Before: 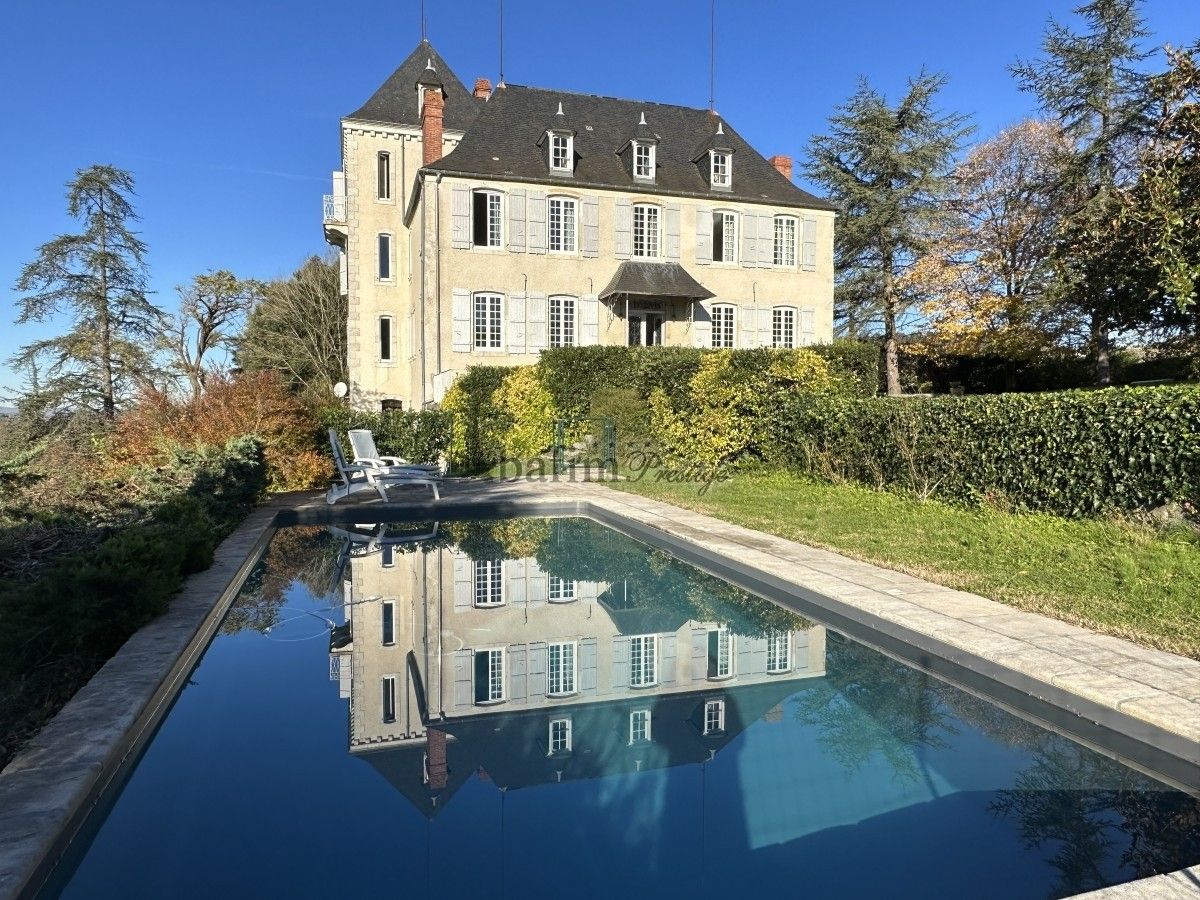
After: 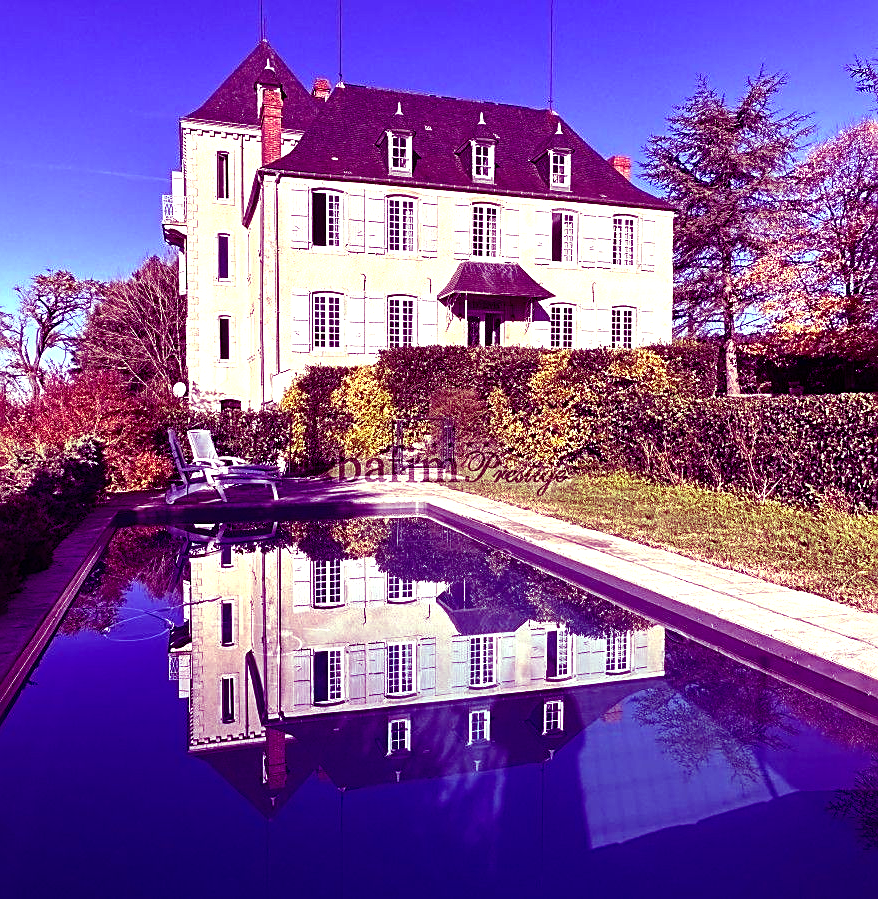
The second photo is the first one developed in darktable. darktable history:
exposure: black level correction 0, exposure 0.7 EV, compensate exposure bias true, compensate highlight preservation false
sharpen: on, module defaults
crop: left 13.443%, right 13.31%
color balance: mode lift, gamma, gain (sRGB), lift [1, 1, 0.101, 1]
